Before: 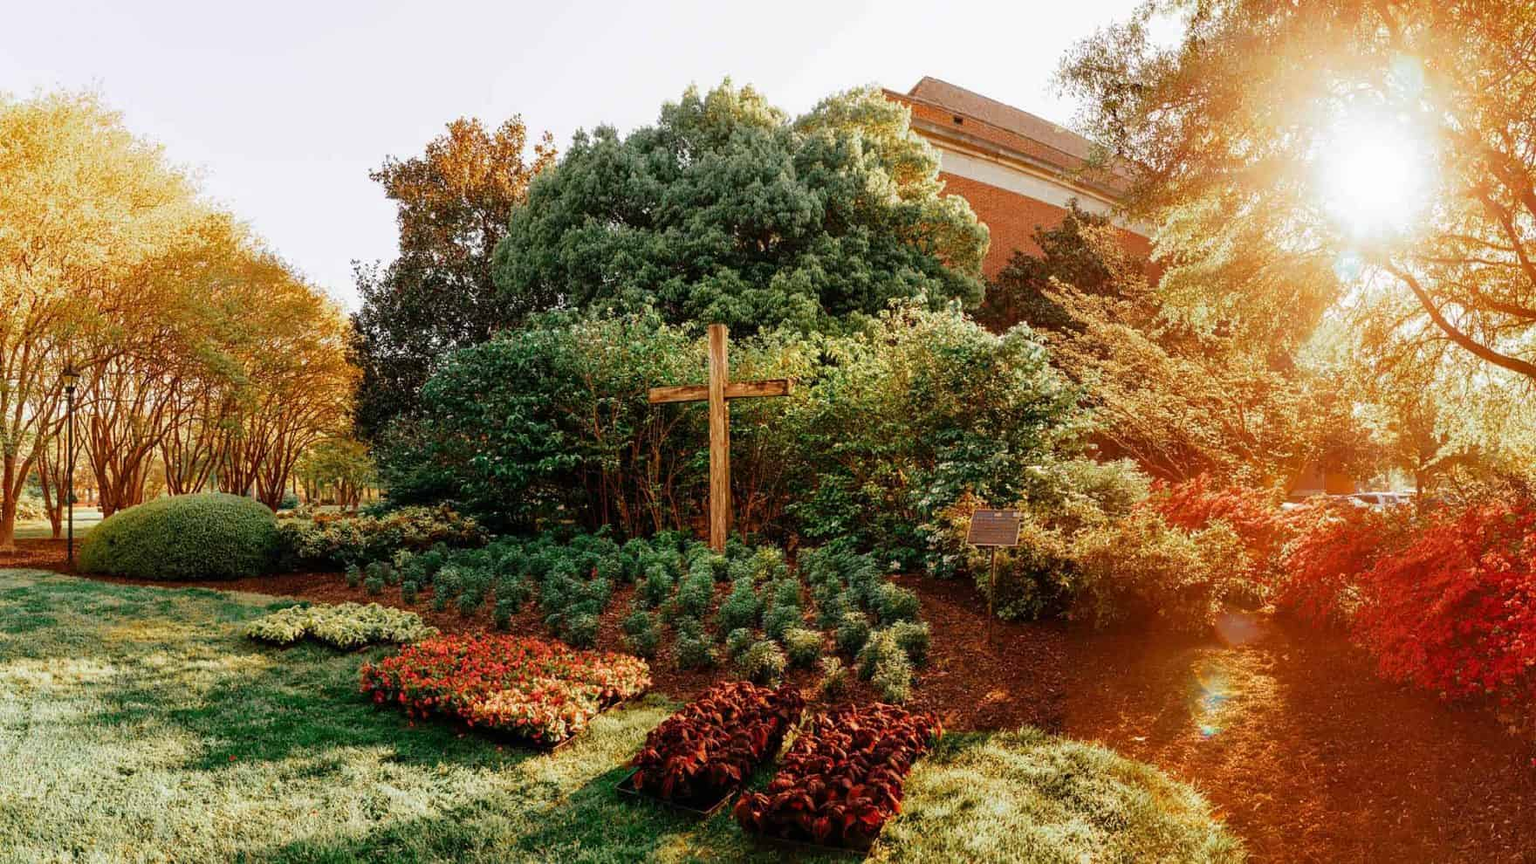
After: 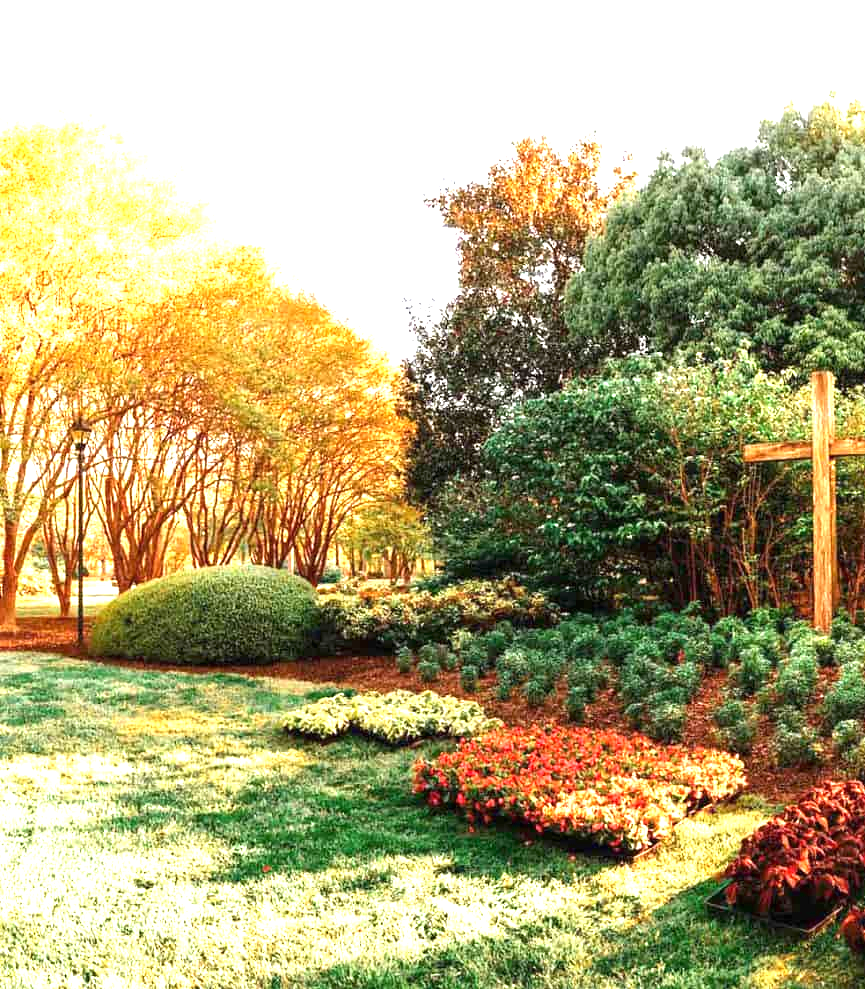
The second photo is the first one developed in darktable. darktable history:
crop and rotate: left 0%, top 0%, right 50.845%
exposure: black level correction 0, exposure 1.6 EV, compensate exposure bias true, compensate highlight preservation false
